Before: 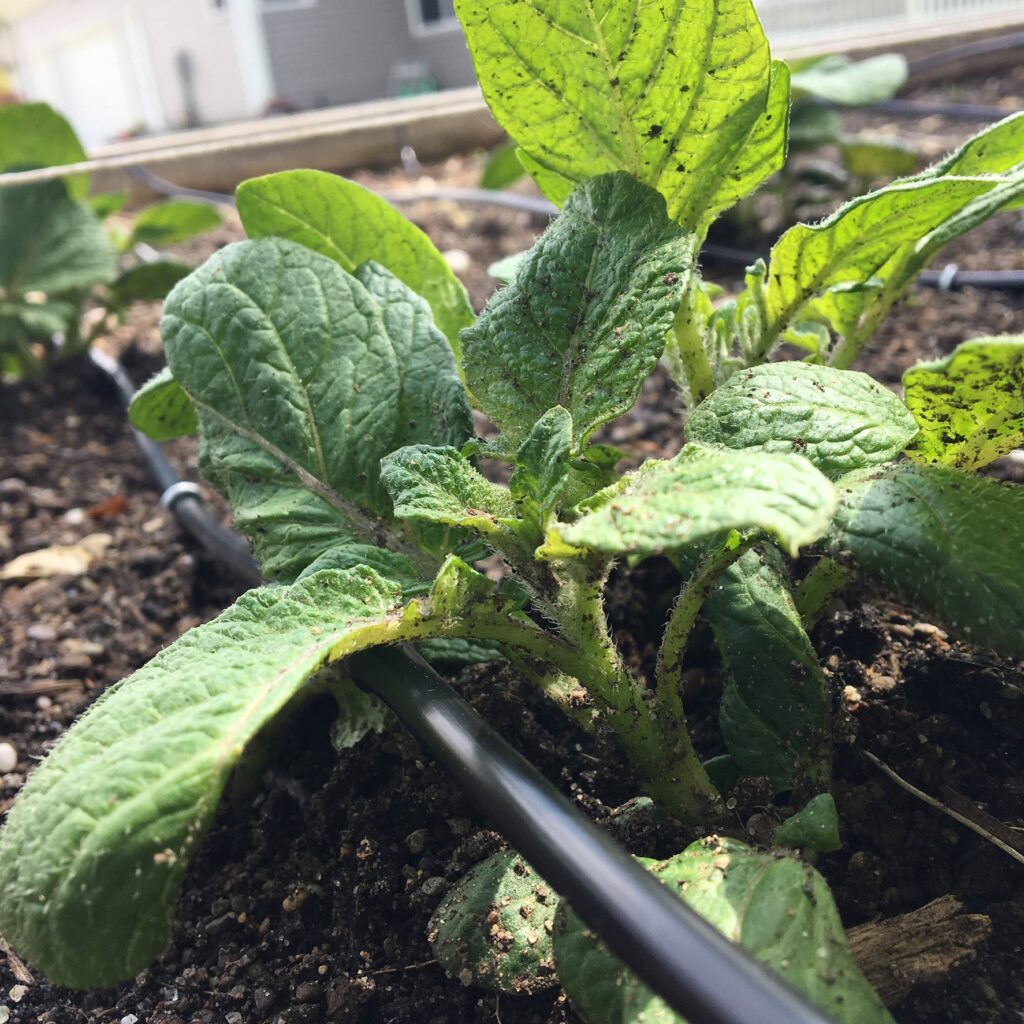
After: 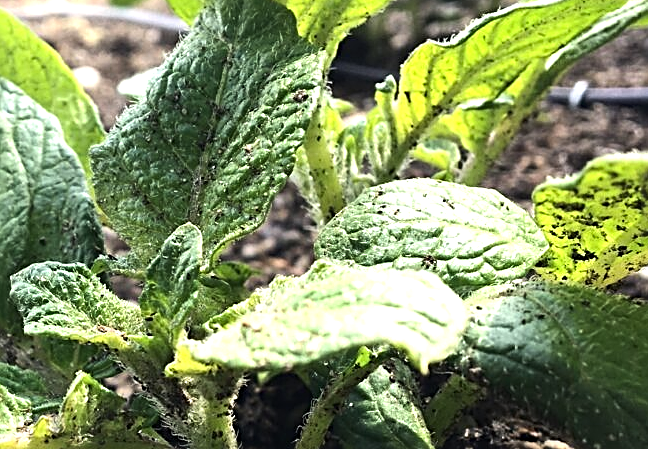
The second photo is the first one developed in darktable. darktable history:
crop: left 36.149%, top 17.919%, right 0.527%, bottom 38.225%
base curve: curves: ch0 [(0, 0) (0.283, 0.295) (1, 1)], preserve colors none
sharpen: radius 2.543, amount 0.633
tone equalizer: -8 EV -0.724 EV, -7 EV -0.696 EV, -6 EV -0.601 EV, -5 EV -0.362 EV, -3 EV 0.394 EV, -2 EV 0.6 EV, -1 EV 0.698 EV, +0 EV 0.778 EV, edges refinement/feathering 500, mask exposure compensation -1.57 EV, preserve details no
